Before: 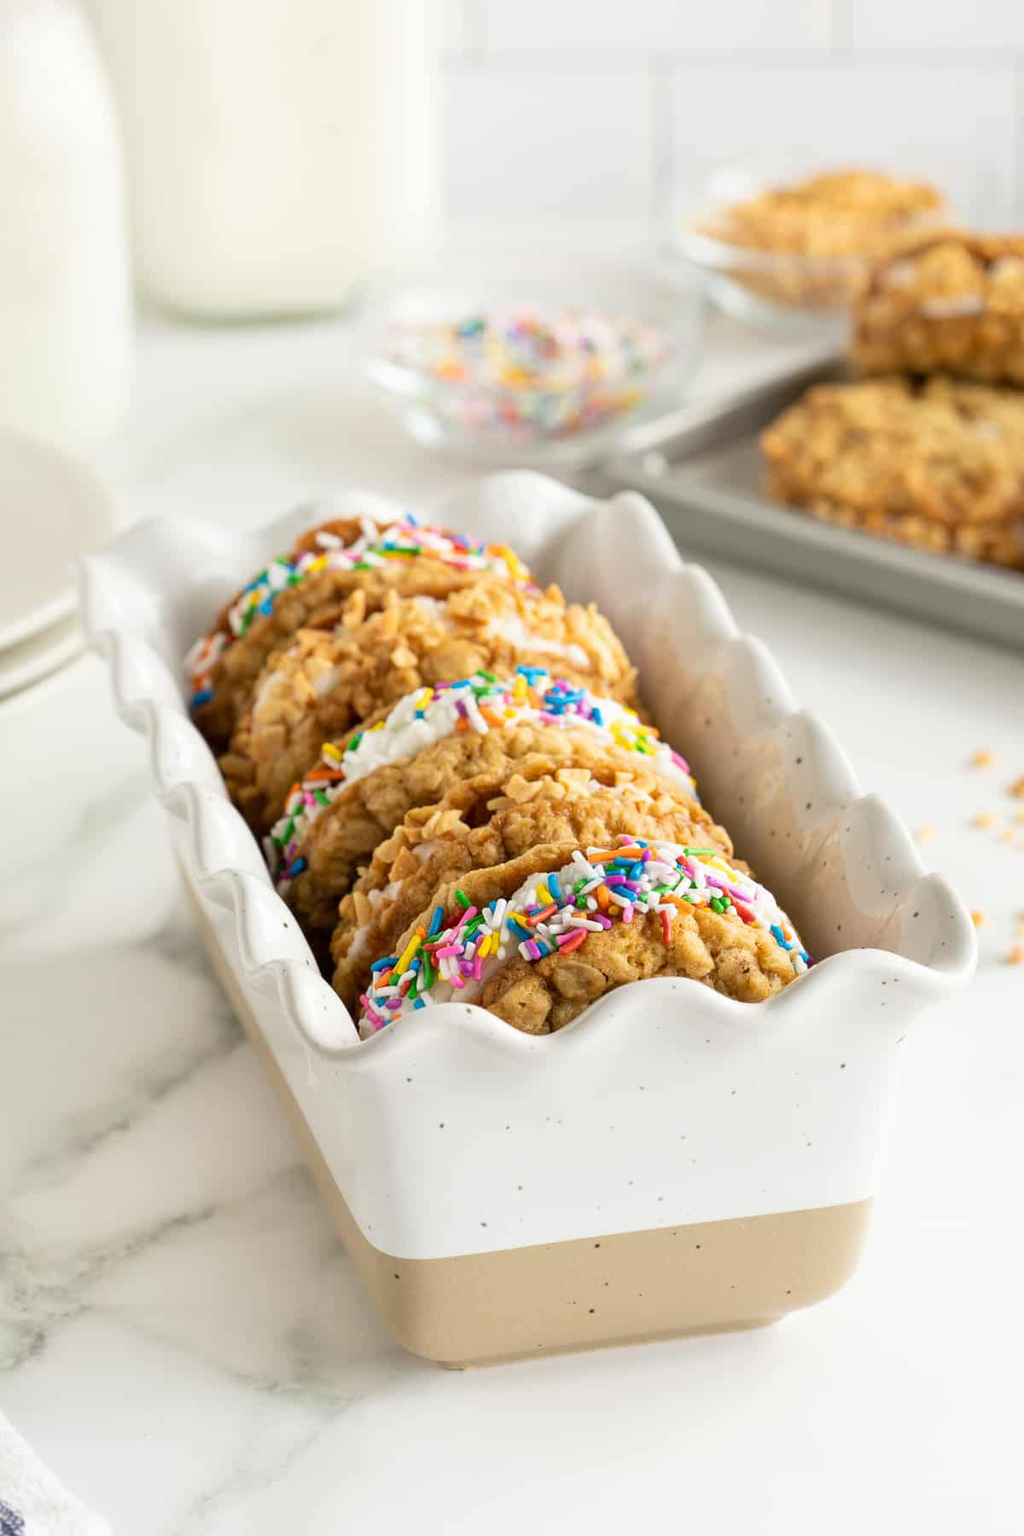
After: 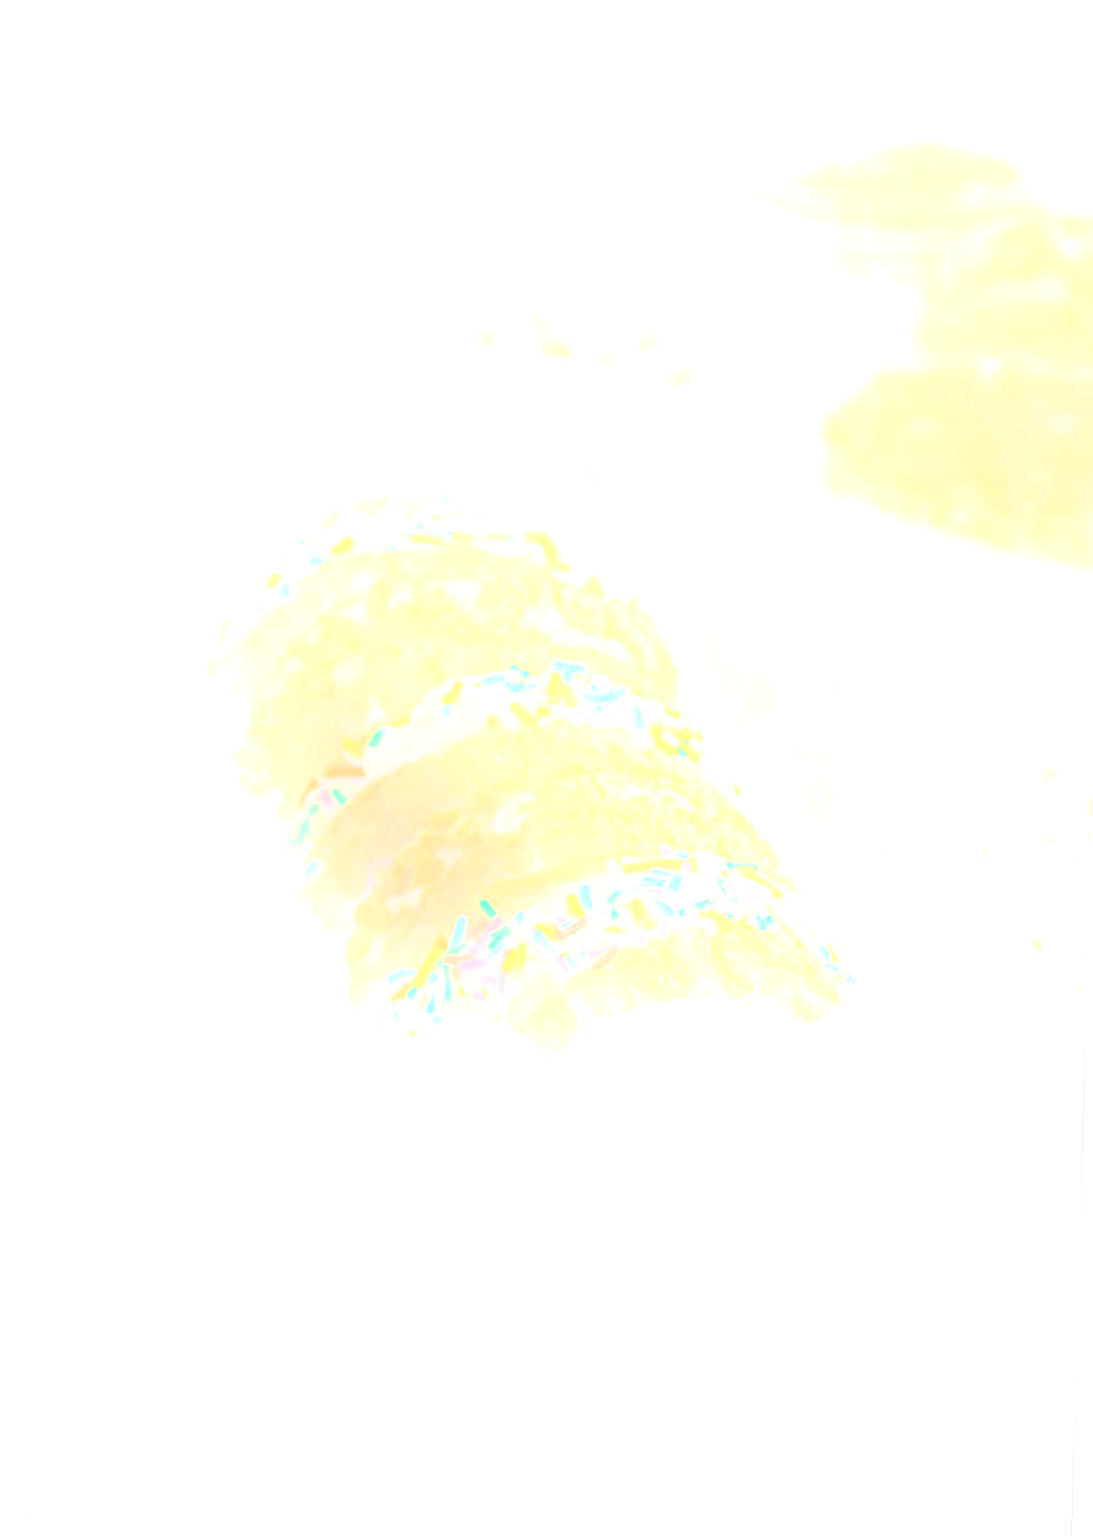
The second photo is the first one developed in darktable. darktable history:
rotate and perspective: rotation 1.57°, crop left 0.018, crop right 0.982, crop top 0.039, crop bottom 0.961
crop and rotate: left 0.614%, top 0.179%, bottom 0.309%
white balance: red 1.009, blue 1.027
color zones: curves: ch0 [(0, 0.5) (0.125, 0.4) (0.25, 0.5) (0.375, 0.4) (0.5, 0.4) (0.625, 0.6) (0.75, 0.6) (0.875, 0.5)]; ch1 [(0, 0.35) (0.125, 0.45) (0.25, 0.35) (0.375, 0.35) (0.5, 0.35) (0.625, 0.35) (0.75, 0.45) (0.875, 0.35)]; ch2 [(0, 0.6) (0.125, 0.5) (0.25, 0.5) (0.375, 0.6) (0.5, 0.6) (0.625, 0.5) (0.75, 0.5) (0.875, 0.5)]
bloom: size 25%, threshold 5%, strength 90%
local contrast: on, module defaults
